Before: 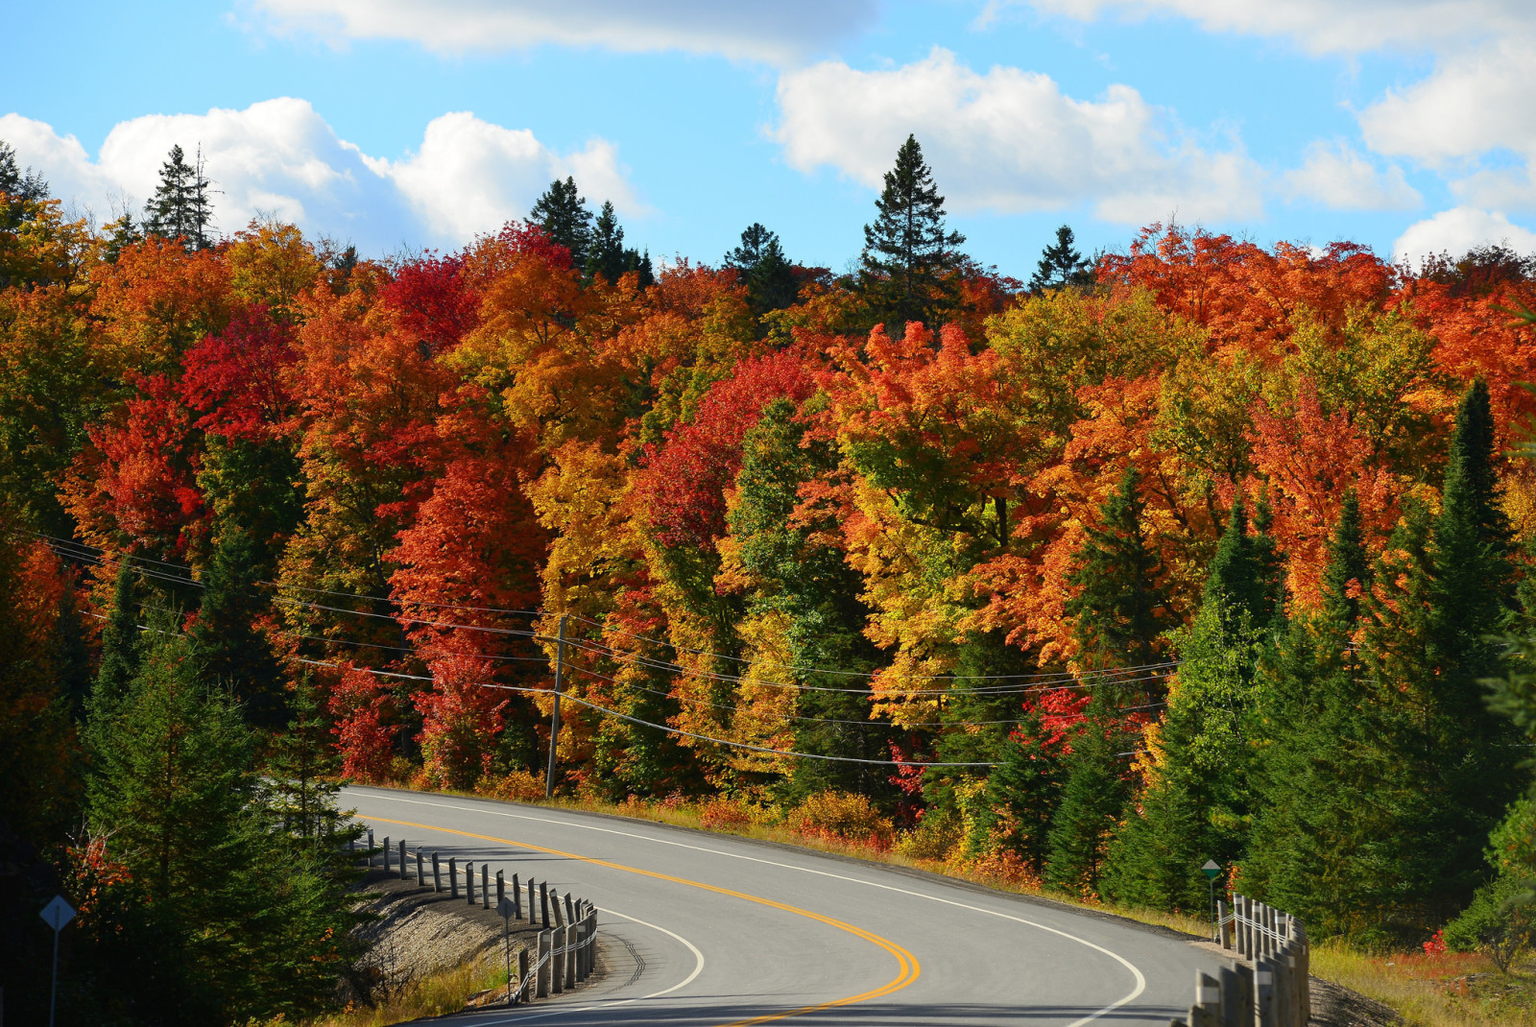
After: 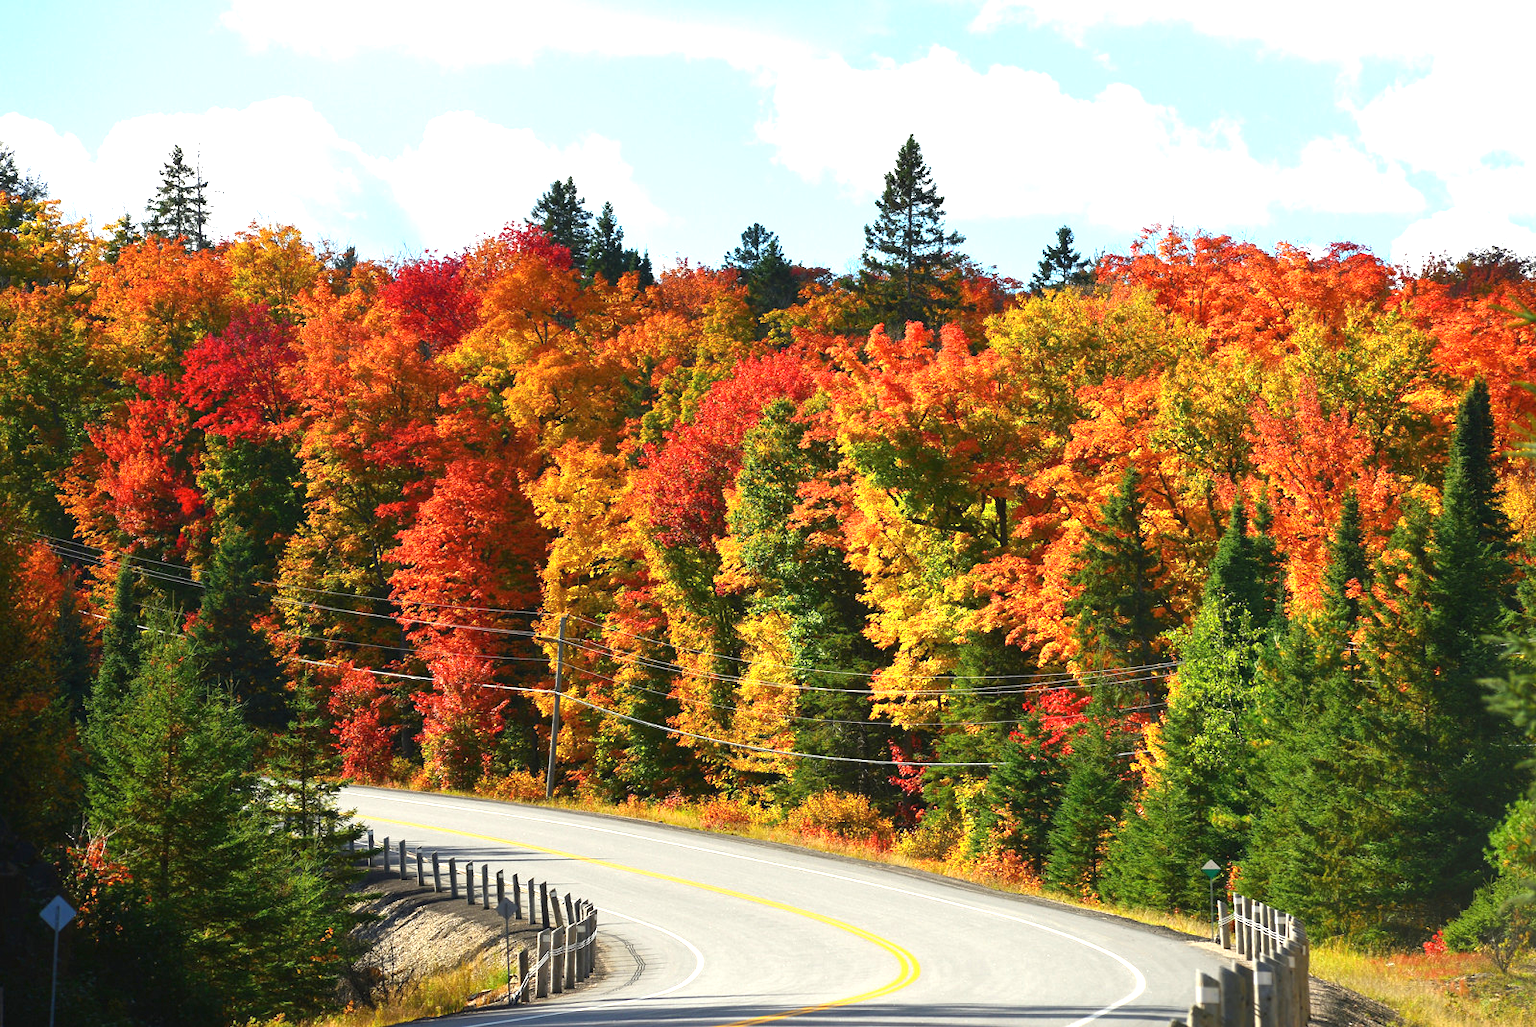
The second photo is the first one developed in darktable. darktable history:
tone equalizer: -8 EV 0.089 EV, mask exposure compensation -0.5 EV
exposure: black level correction 0, exposure 1.2 EV, compensate highlight preservation false
